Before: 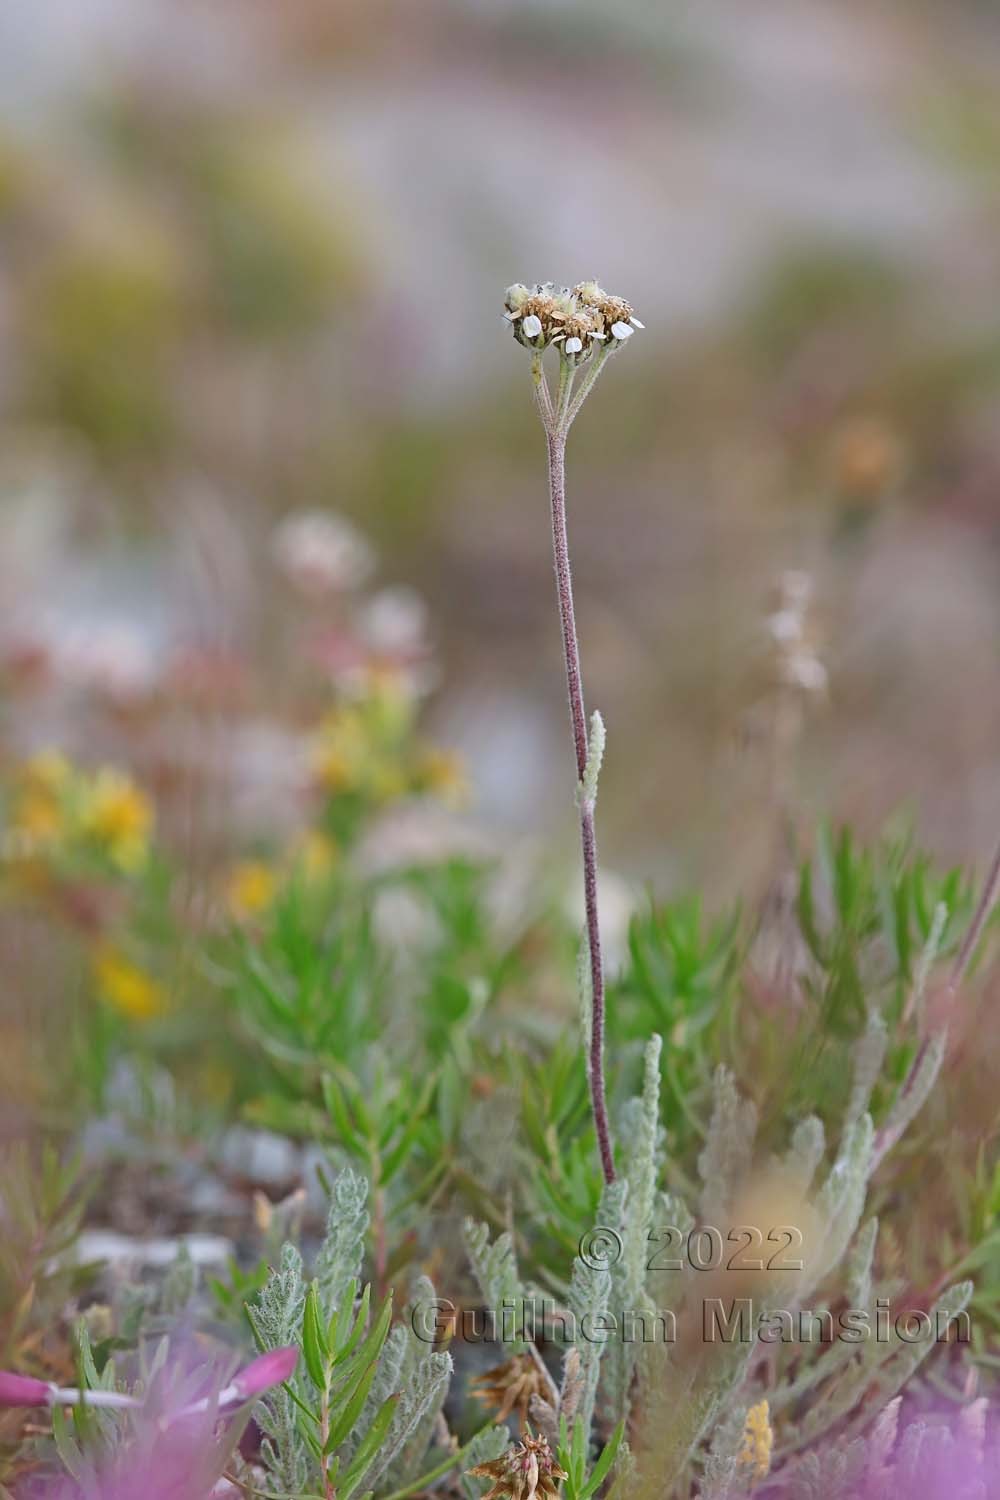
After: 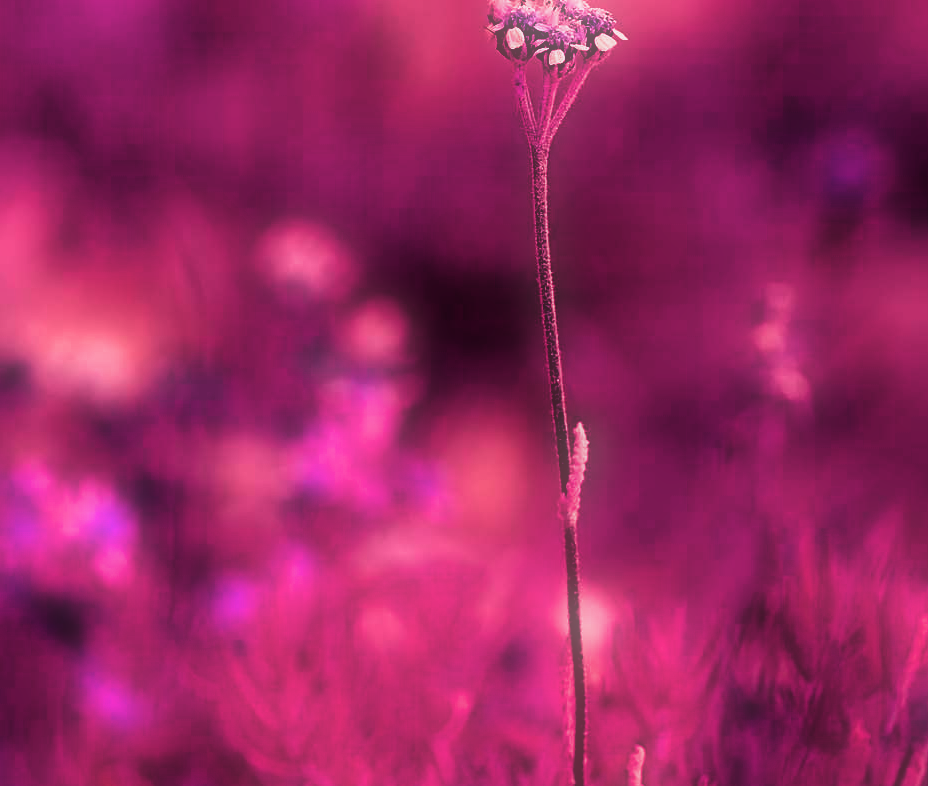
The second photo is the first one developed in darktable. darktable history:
soften: size 60.24%, saturation 65.46%, brightness 0.506 EV, mix 25.7%
filmic rgb: black relative exposure -5.42 EV, white relative exposure 2.85 EV, dynamic range scaling -37.73%, hardness 4, contrast 1.605, highlights saturation mix -0.93%
color balance rgb: shadows lift › luminance -18.76%, shadows lift › chroma 35.44%, power › luminance -3.76%, power › hue 142.17°, highlights gain › chroma 7.5%, highlights gain › hue 184.75°, global offset › luminance -0.52%, global offset › chroma 0.91%, global offset › hue 173.36°, shadows fall-off 300%, white fulcrum 2 EV, highlights fall-off 300%, linear chroma grading › shadows 17.19%, linear chroma grading › highlights 61.12%, linear chroma grading › global chroma 50%, hue shift -150.52°, perceptual brilliance grading › global brilliance 12%, mask middle-gray fulcrum 100%, contrast gray fulcrum 38.43%, contrast 35.15%, saturation formula JzAzBz (2021)
crop: left 1.744%, top 19.225%, right 5.069%, bottom 28.357%
